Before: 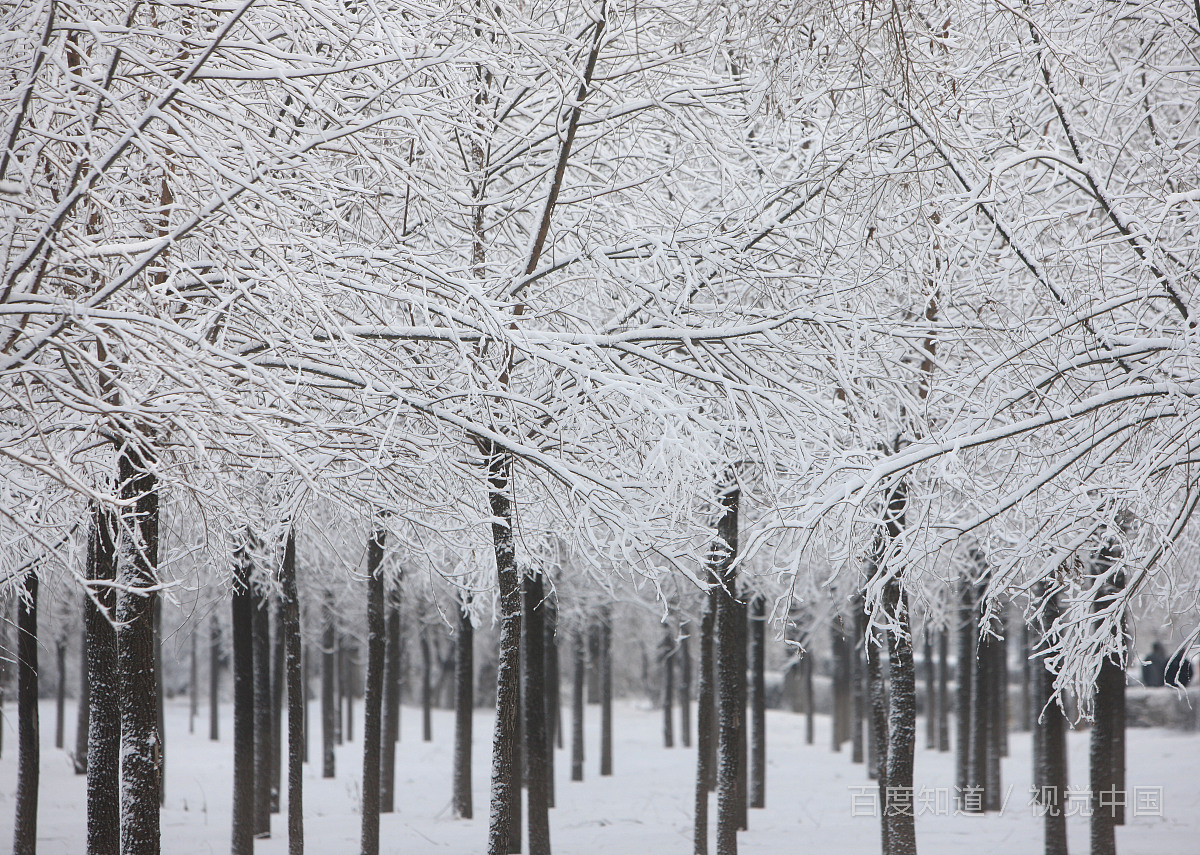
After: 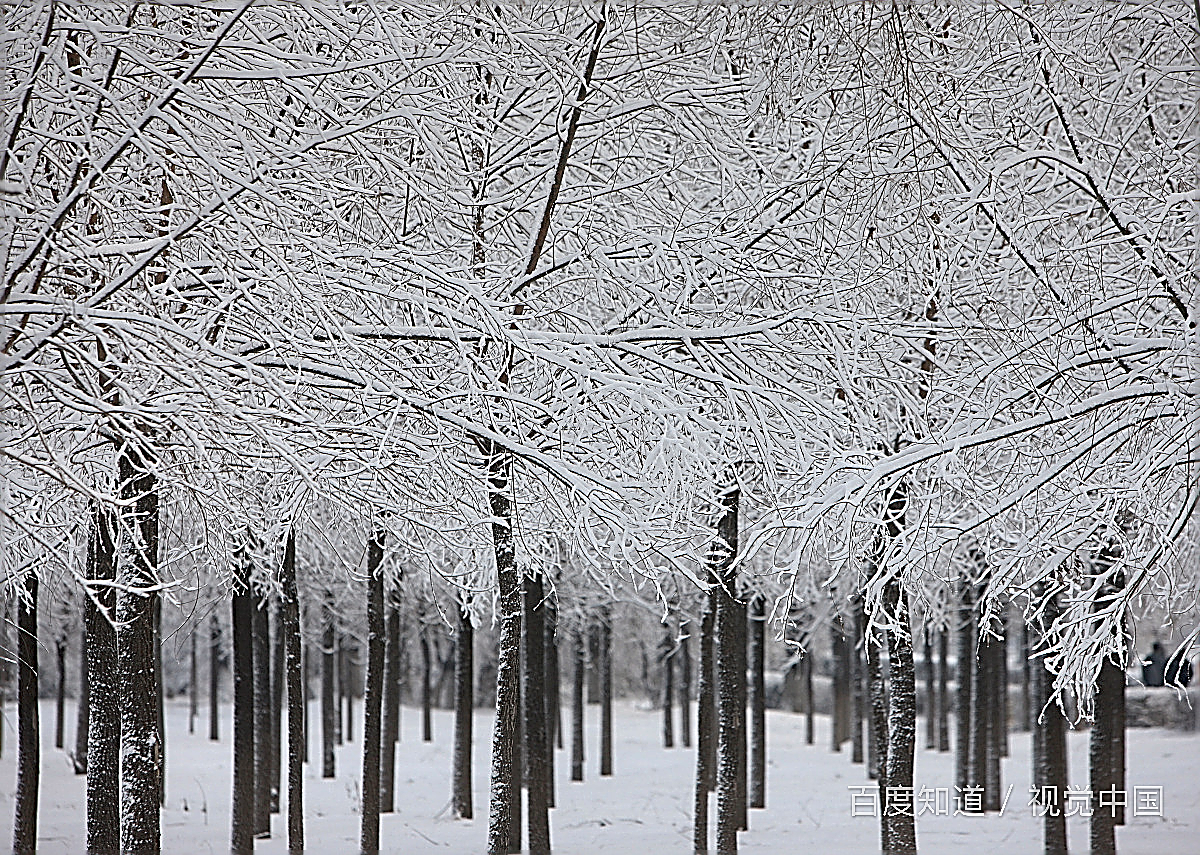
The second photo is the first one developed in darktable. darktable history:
sharpen: amount 1.861
graduated density: on, module defaults
haze removal: strength 0.29, distance 0.25, compatibility mode true, adaptive false
